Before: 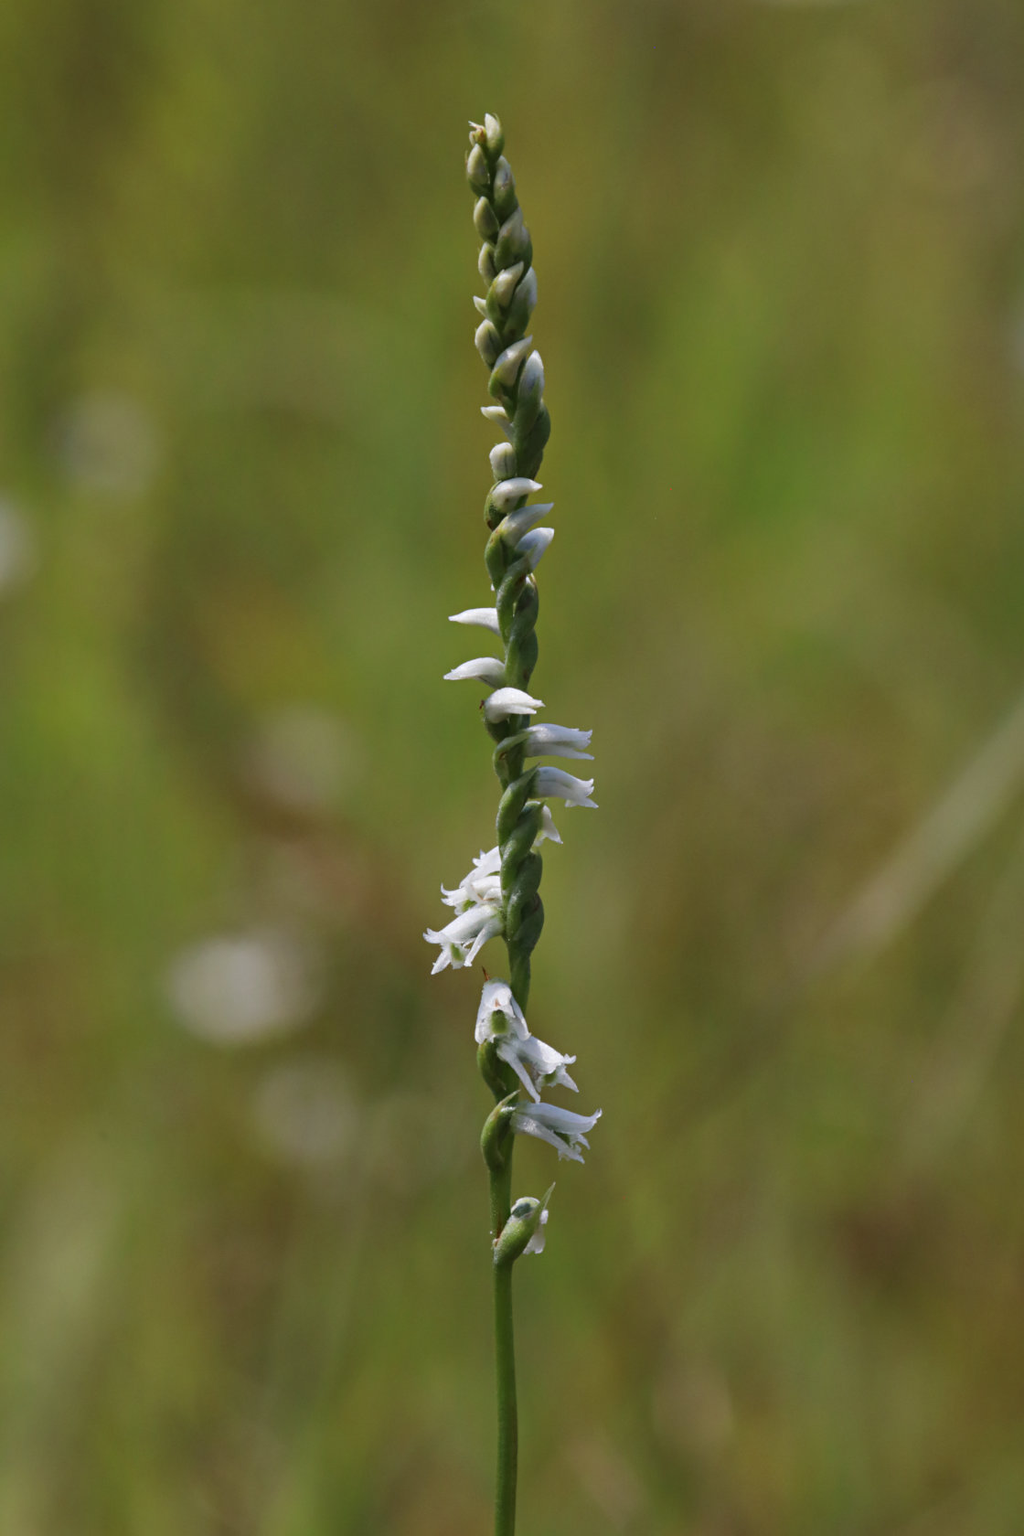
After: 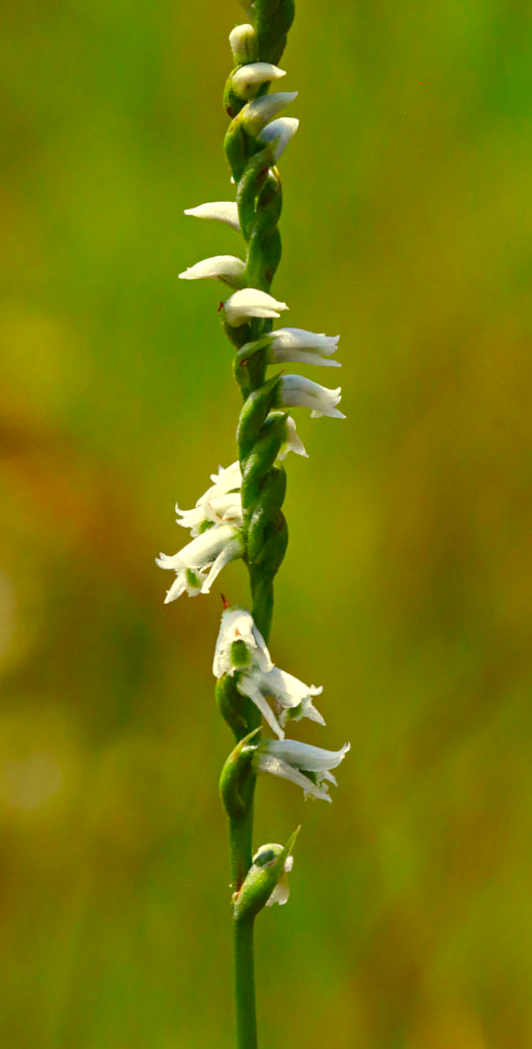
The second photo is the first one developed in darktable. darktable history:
color correction: highlights a* -10.77, highlights b* 9.8, saturation 1.72
exposure: exposure 0.376 EV, compensate highlight preservation false
shadows and highlights: highlights color adjustment 0%, soften with gaussian
white balance: red 1.127, blue 0.943
crop: left 31.379%, top 24.658%, right 20.326%, bottom 6.628%
local contrast: on, module defaults
color balance rgb: perceptual saturation grading › global saturation 20%, perceptual saturation grading › highlights -25%, perceptual saturation grading › shadows 50%, global vibrance -25%
rotate and perspective: rotation -0.013°, lens shift (vertical) -0.027, lens shift (horizontal) 0.178, crop left 0.016, crop right 0.989, crop top 0.082, crop bottom 0.918
